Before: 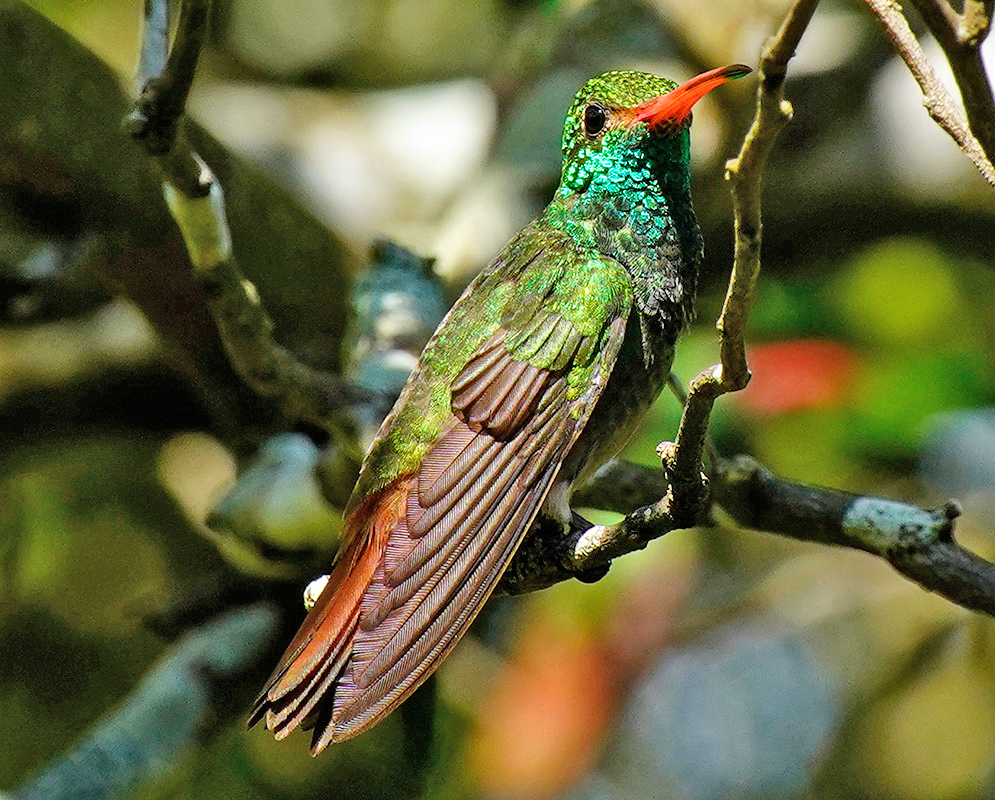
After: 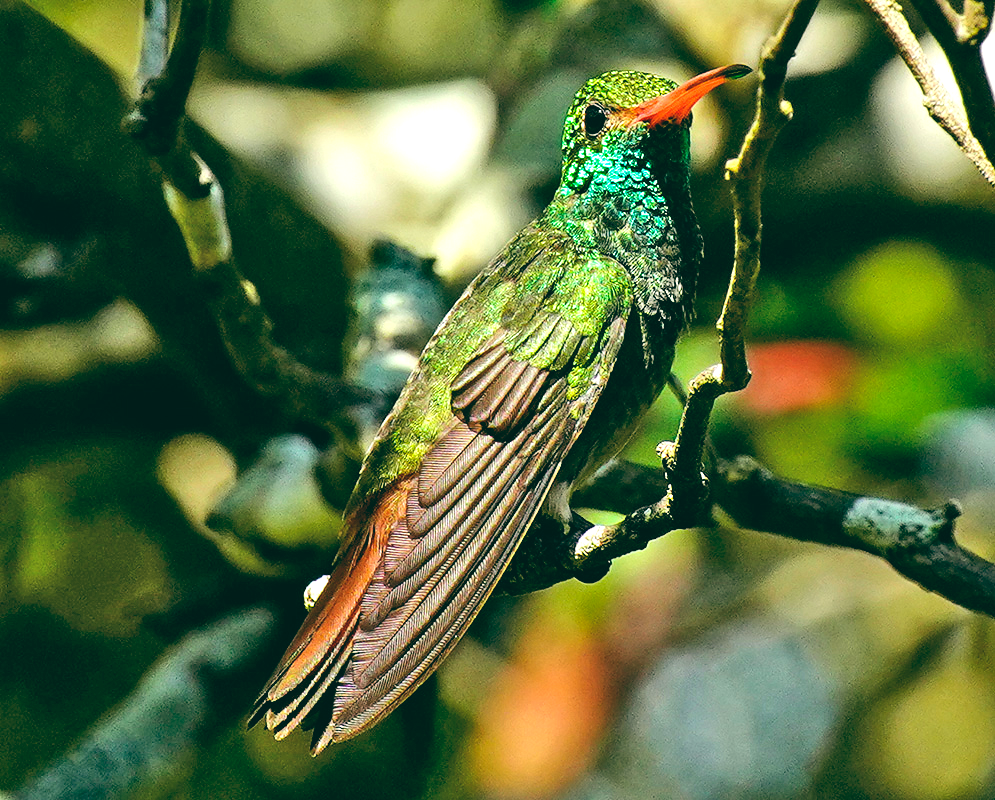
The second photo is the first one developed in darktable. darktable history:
tone equalizer: -8 EV -0.75 EV, -7 EV -0.7 EV, -6 EV -0.6 EV, -5 EV -0.4 EV, -3 EV 0.4 EV, -2 EV 0.6 EV, -1 EV 0.7 EV, +0 EV 0.75 EV, edges refinement/feathering 500, mask exposure compensation -1.57 EV, preserve details no
color balance: lift [1.005, 0.99, 1.007, 1.01], gamma [1, 1.034, 1.032, 0.966], gain [0.873, 1.055, 1.067, 0.933]
